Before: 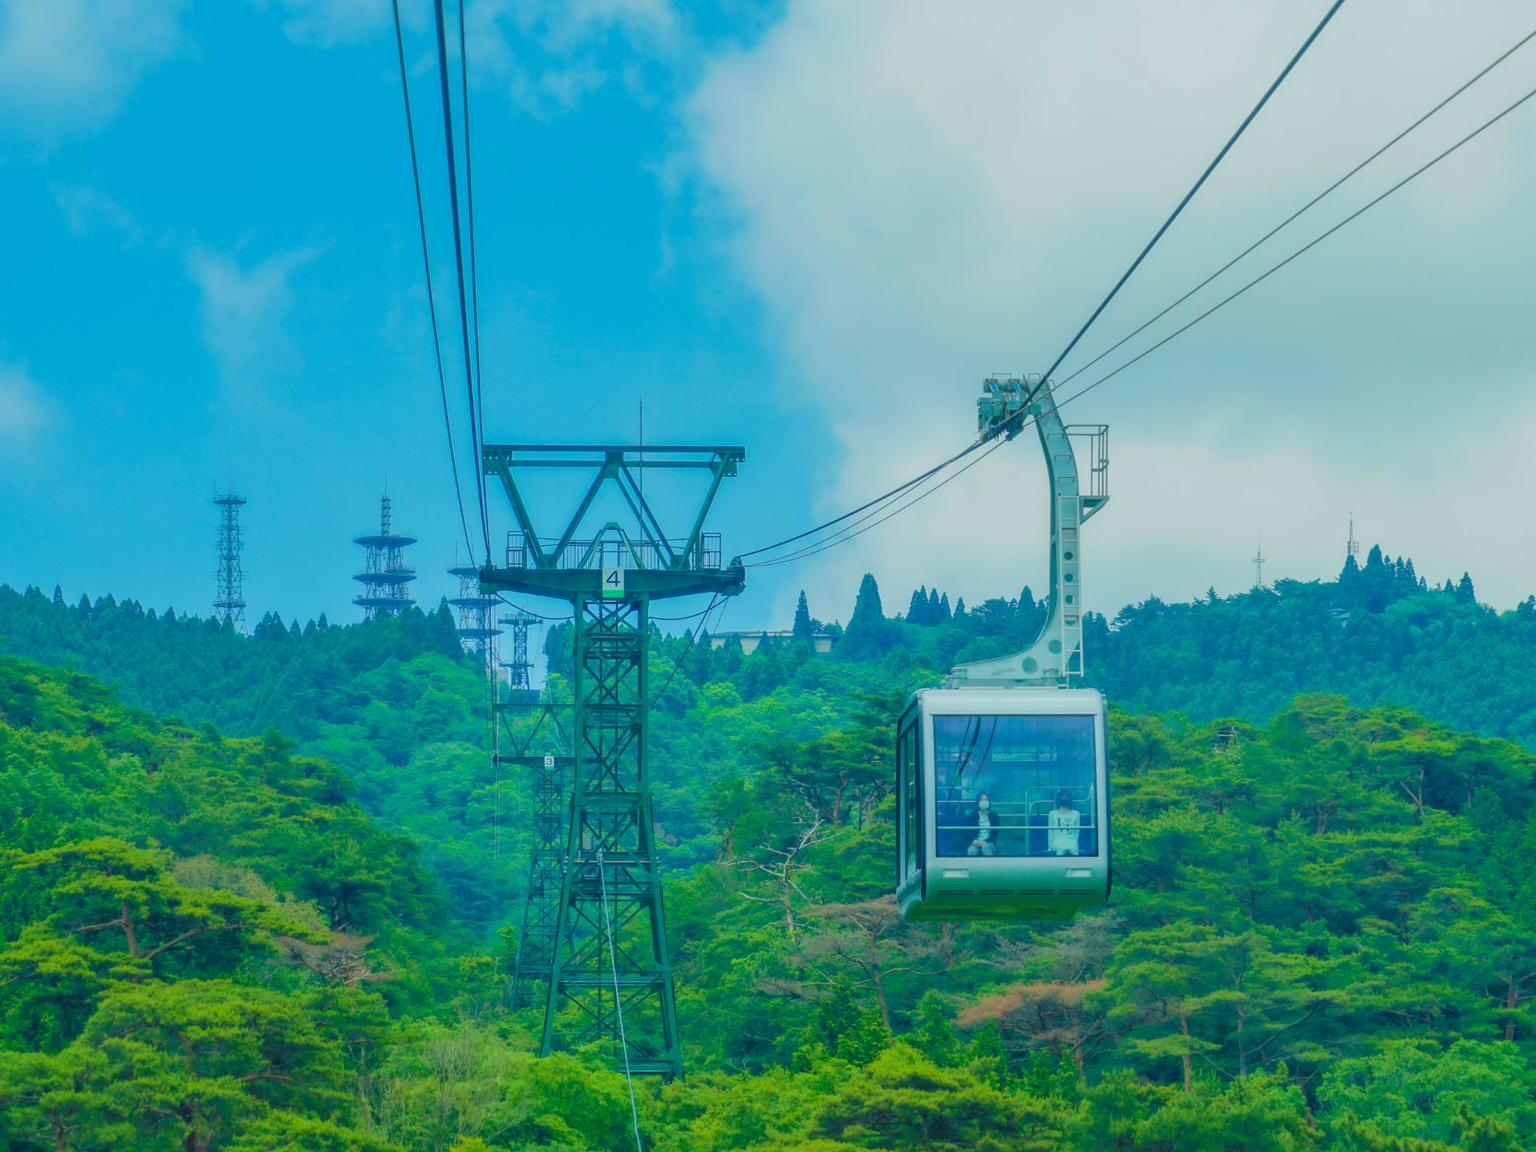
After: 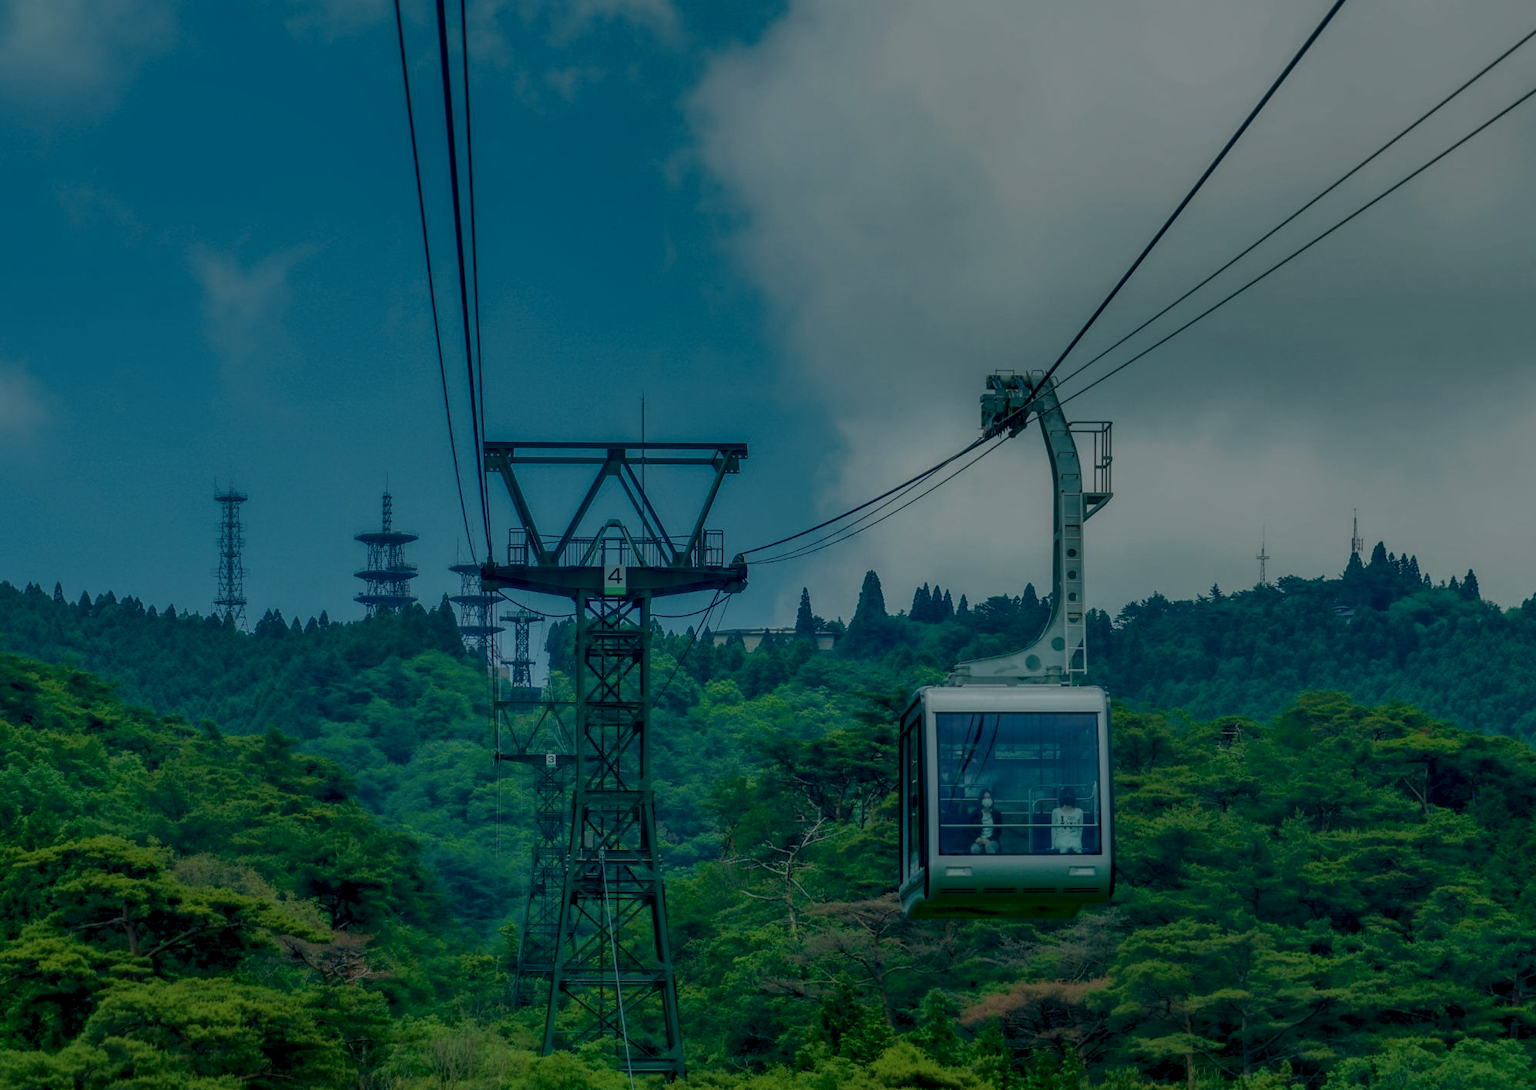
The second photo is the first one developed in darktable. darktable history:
crop: top 0.451%, right 0.26%, bottom 5.106%
tone equalizer: -8 EV -1.97 EV, -7 EV -1.97 EV, -6 EV -1.96 EV, -5 EV -1.99 EV, -4 EV -1.96 EV, -3 EV -1.97 EV, -2 EV -2 EV, -1 EV -1.61 EV, +0 EV -1.99 EV, edges refinement/feathering 500, mask exposure compensation -1.57 EV, preserve details guided filter
local contrast: highlights 18%, detail 185%
